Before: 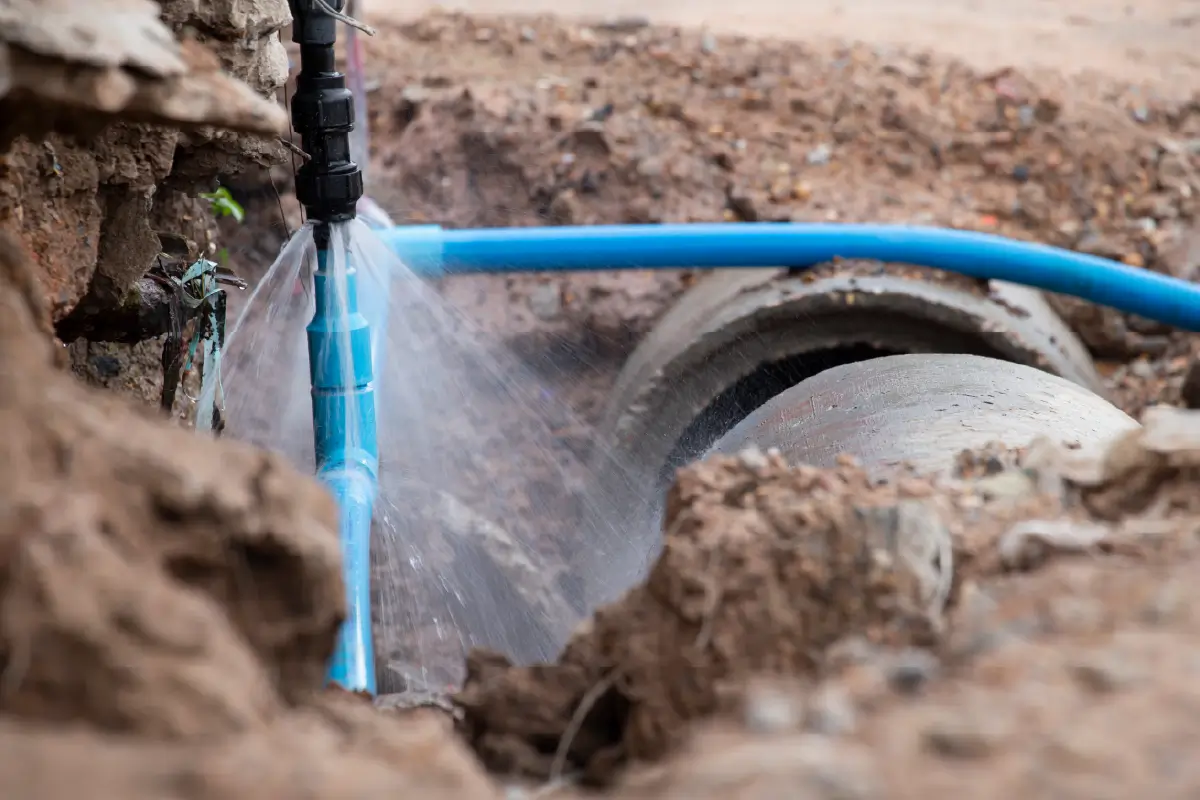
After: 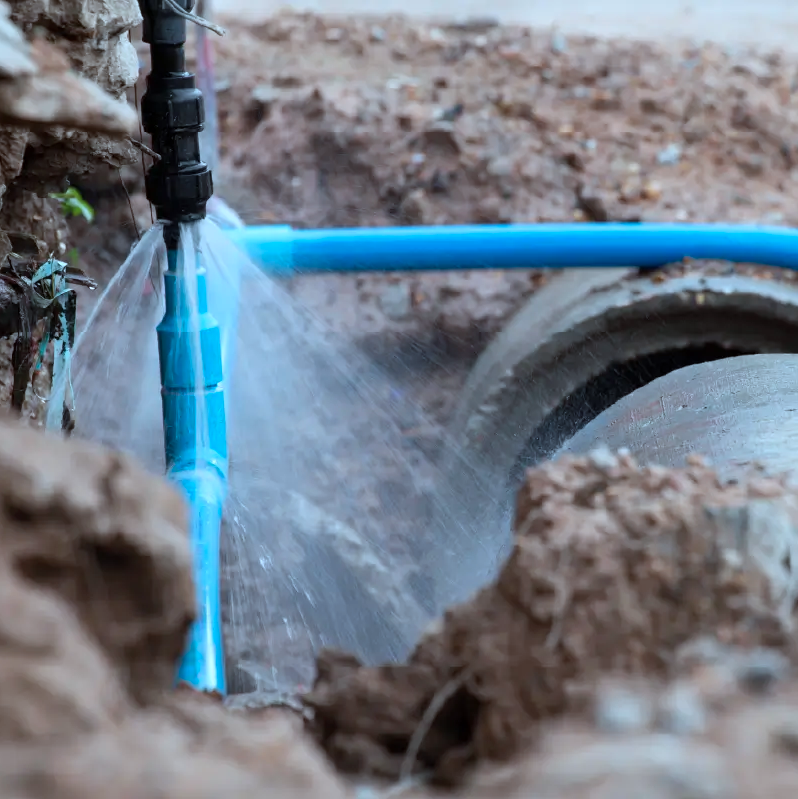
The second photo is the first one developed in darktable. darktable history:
color correction: highlights a* -10.45, highlights b* -18.86
crop and rotate: left 12.52%, right 20.915%
